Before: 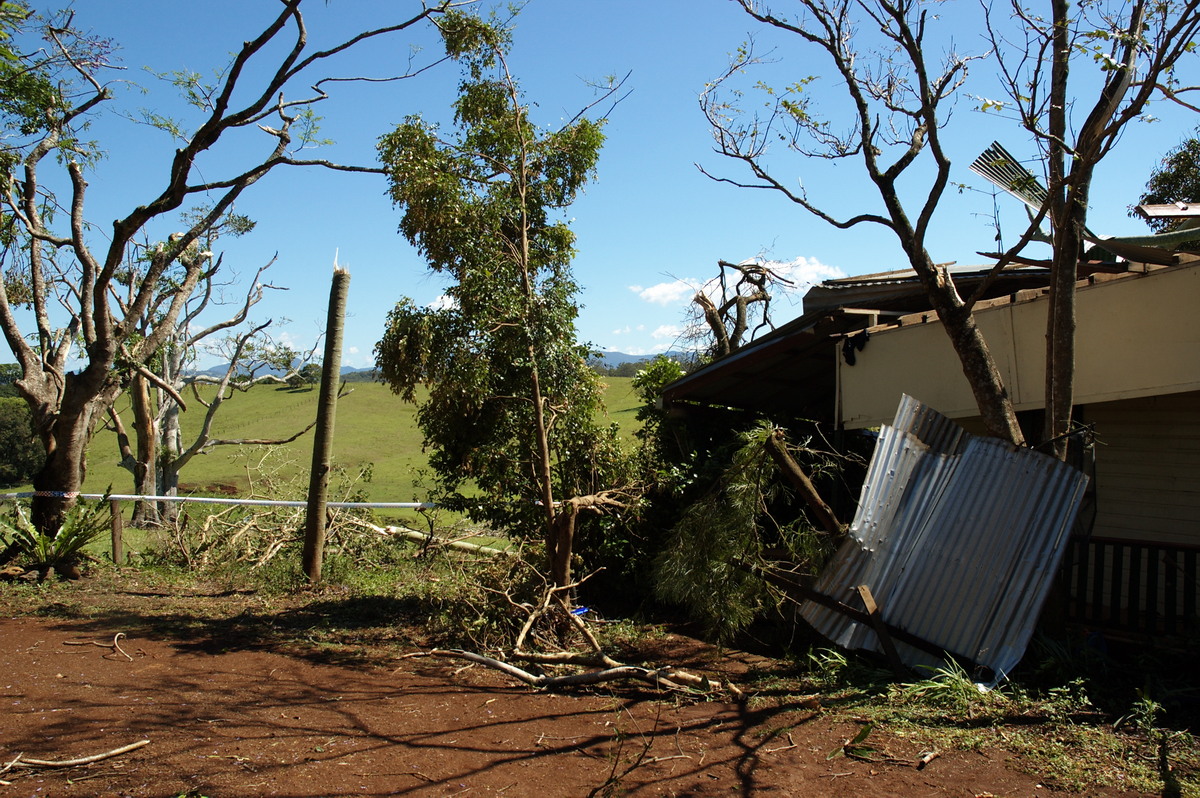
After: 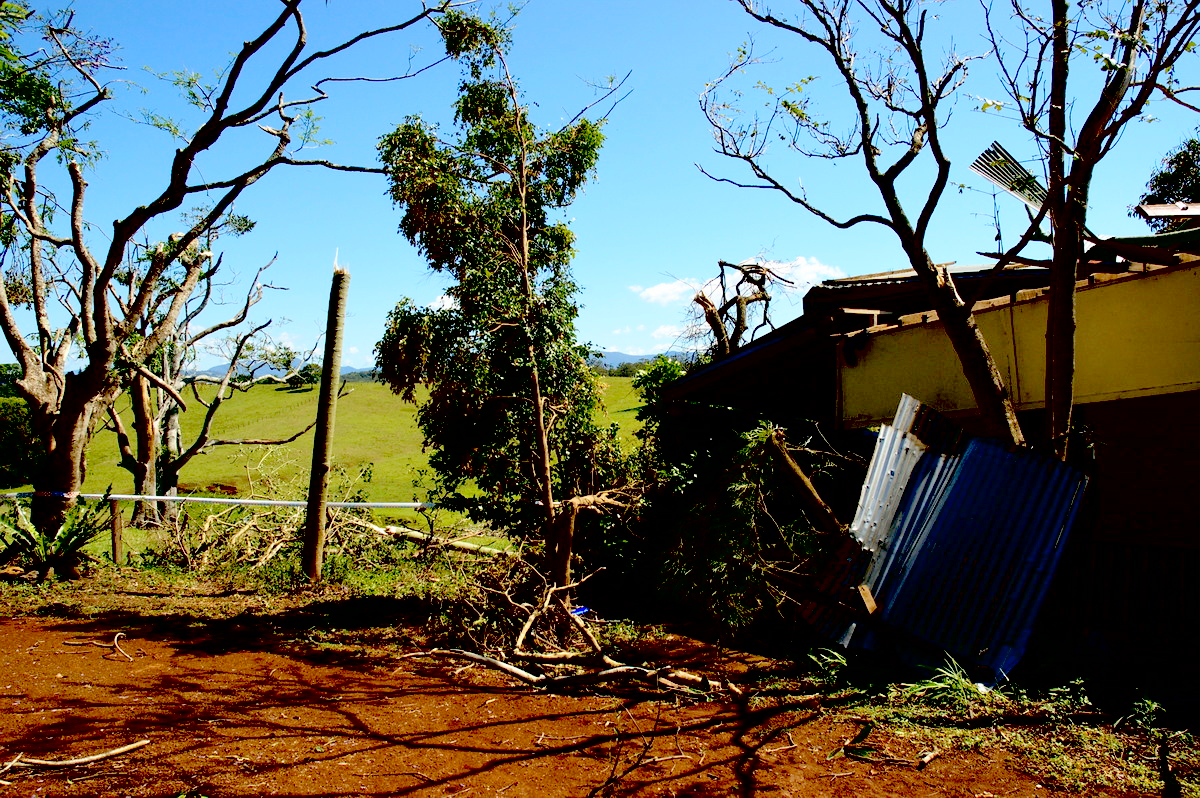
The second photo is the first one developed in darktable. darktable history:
exposure: black level correction 0.057, compensate exposure bias true, compensate highlight preservation false
contrast brightness saturation: contrast 0.099, brightness 0.297, saturation 0.135
tone equalizer: on, module defaults
